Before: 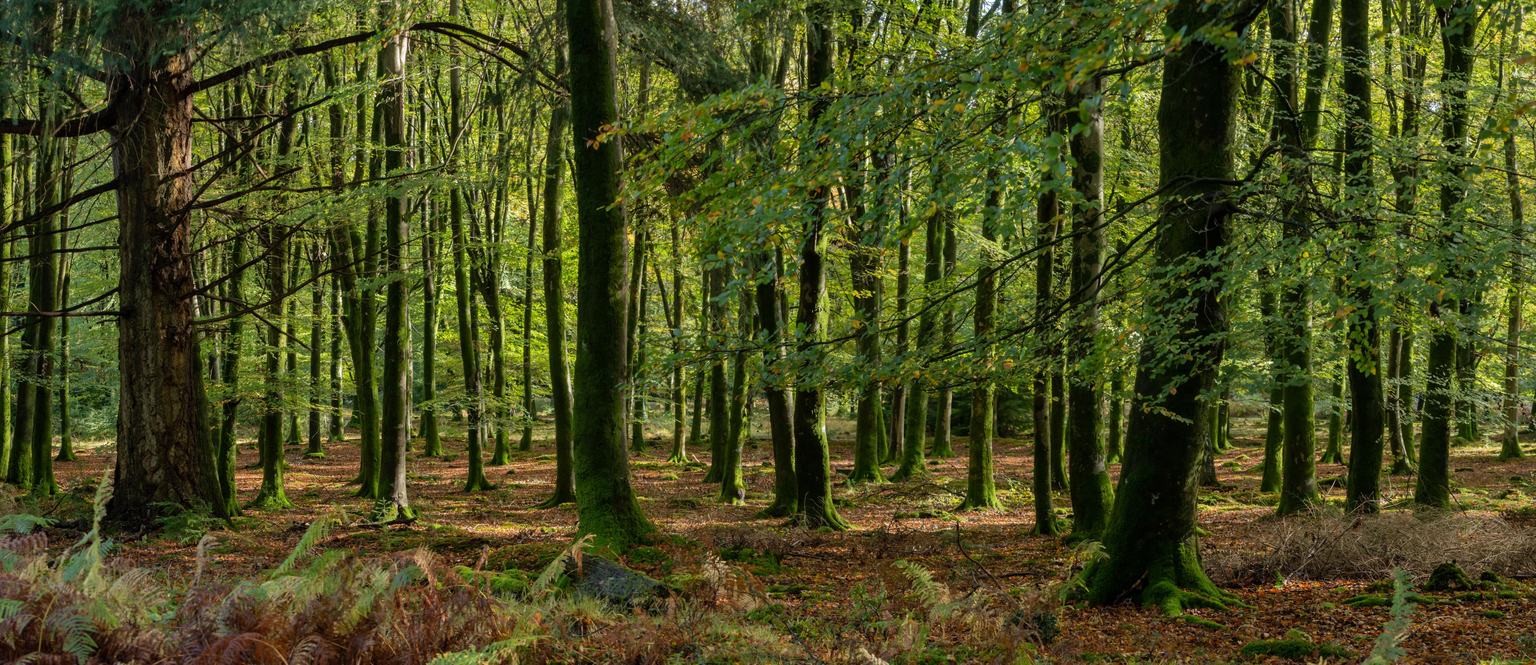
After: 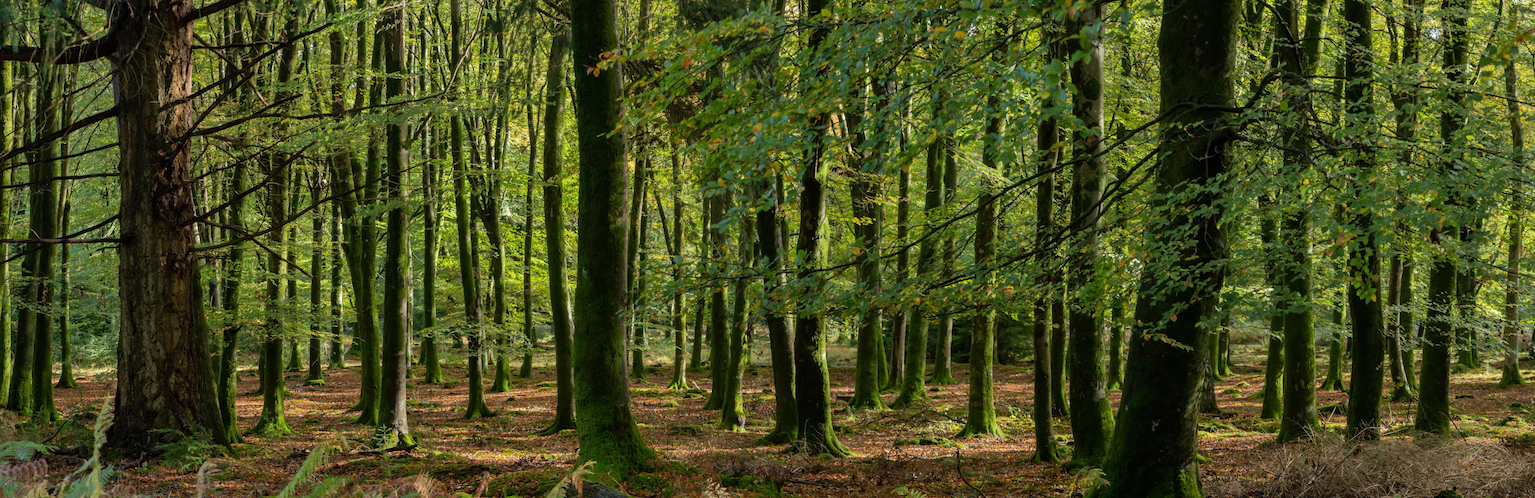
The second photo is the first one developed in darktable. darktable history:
crop: top 11.038%, bottom 13.962%
grain: coarseness 0.09 ISO, strength 40%
